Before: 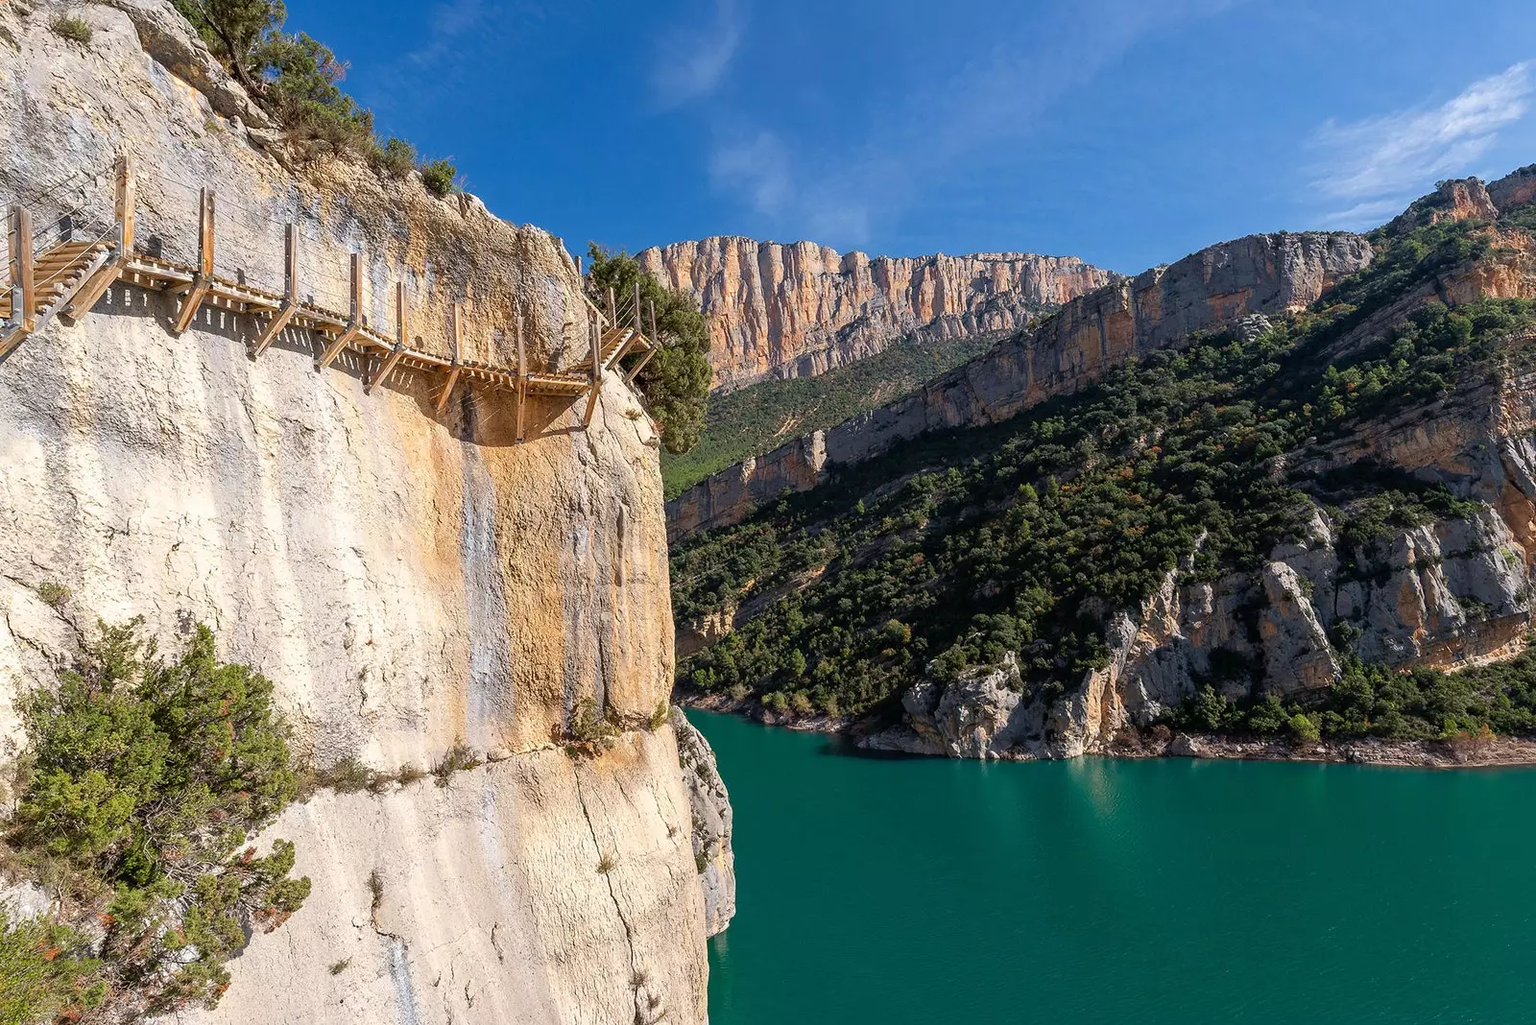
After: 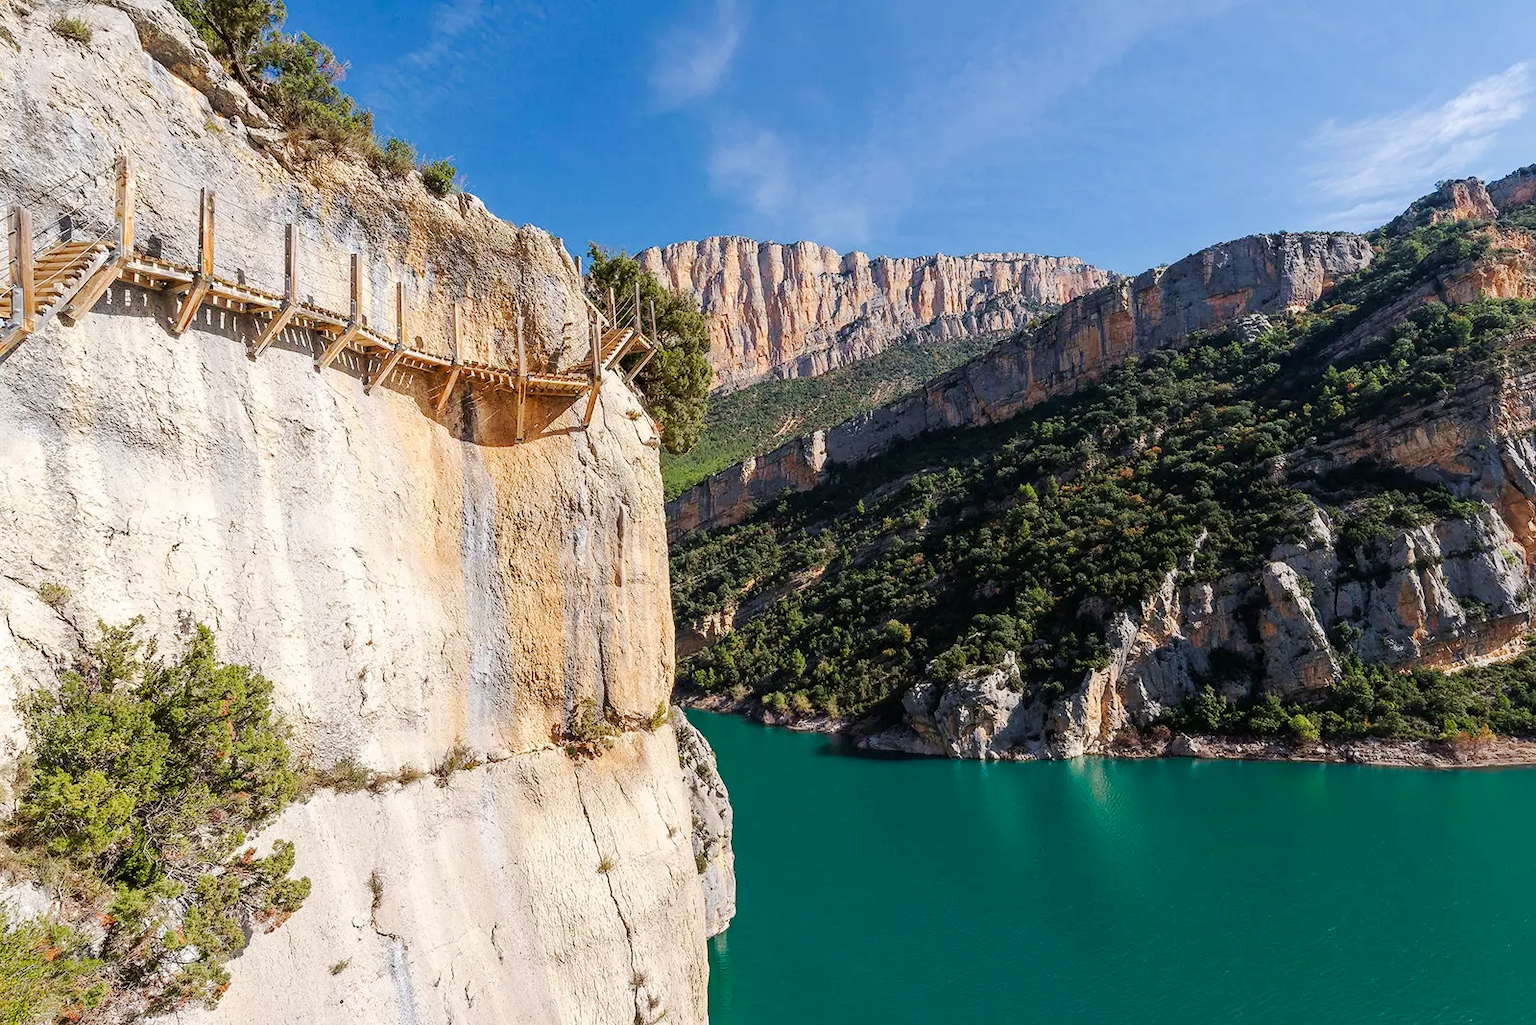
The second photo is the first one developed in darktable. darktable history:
tone curve: curves: ch0 [(0, 0) (0.239, 0.248) (0.508, 0.606) (0.828, 0.878) (1, 1)]; ch1 [(0, 0) (0.401, 0.42) (0.45, 0.464) (0.492, 0.498) (0.511, 0.507) (0.561, 0.549) (0.688, 0.726) (1, 1)]; ch2 [(0, 0) (0.411, 0.433) (0.5, 0.504) (0.545, 0.574) (1, 1)], preserve colors none
